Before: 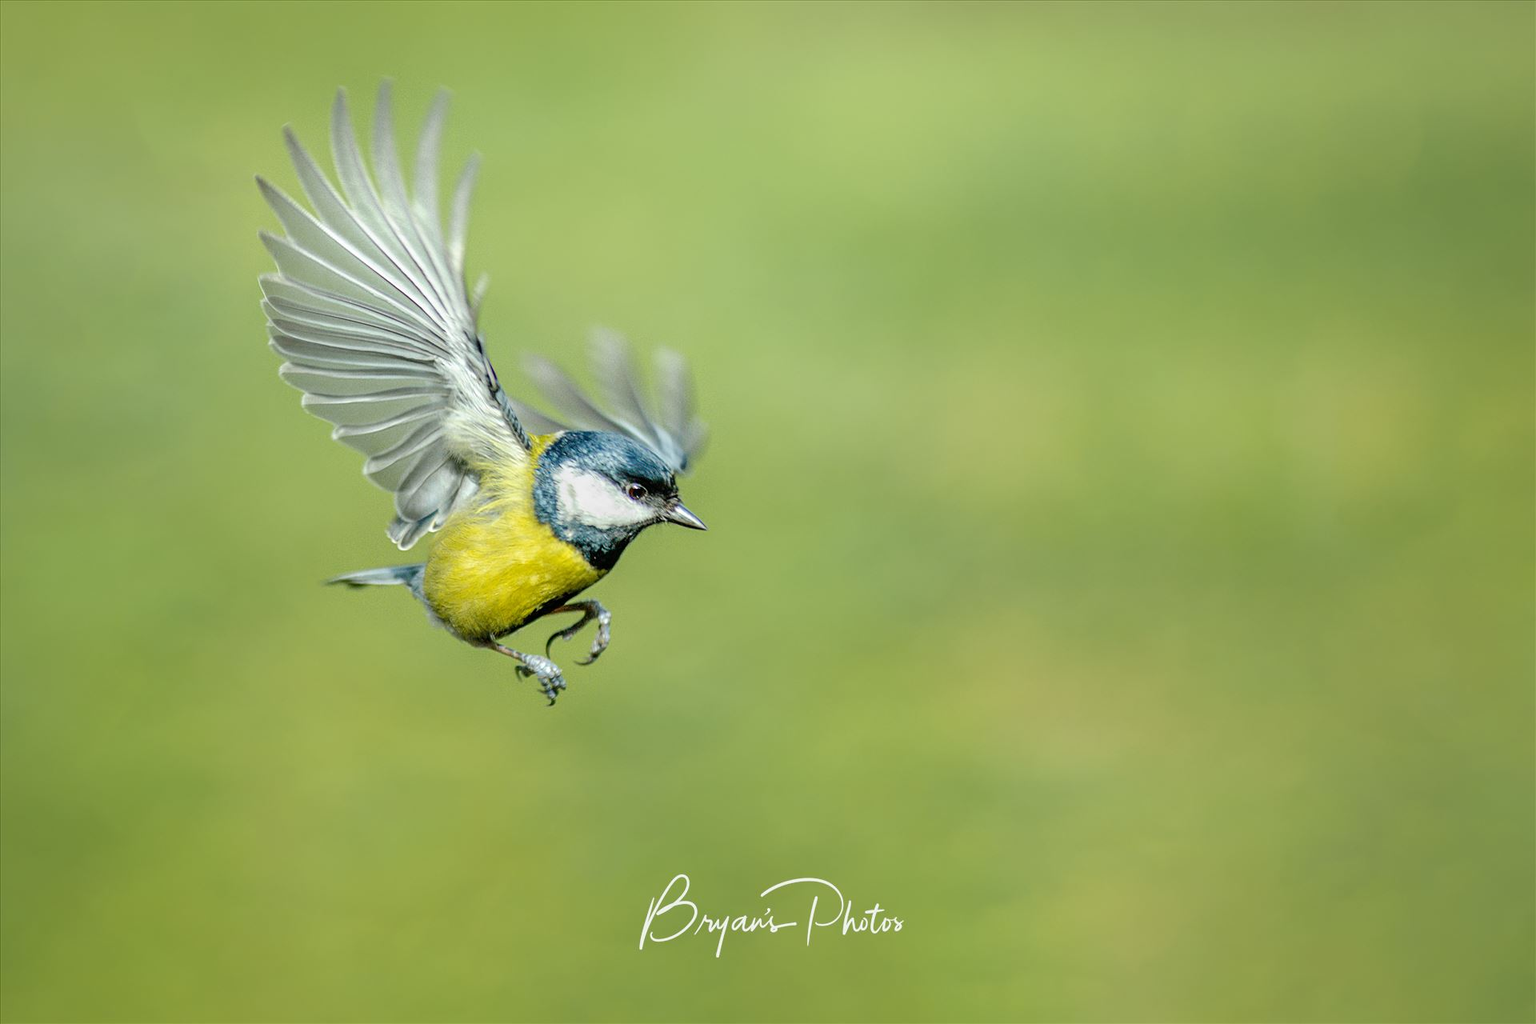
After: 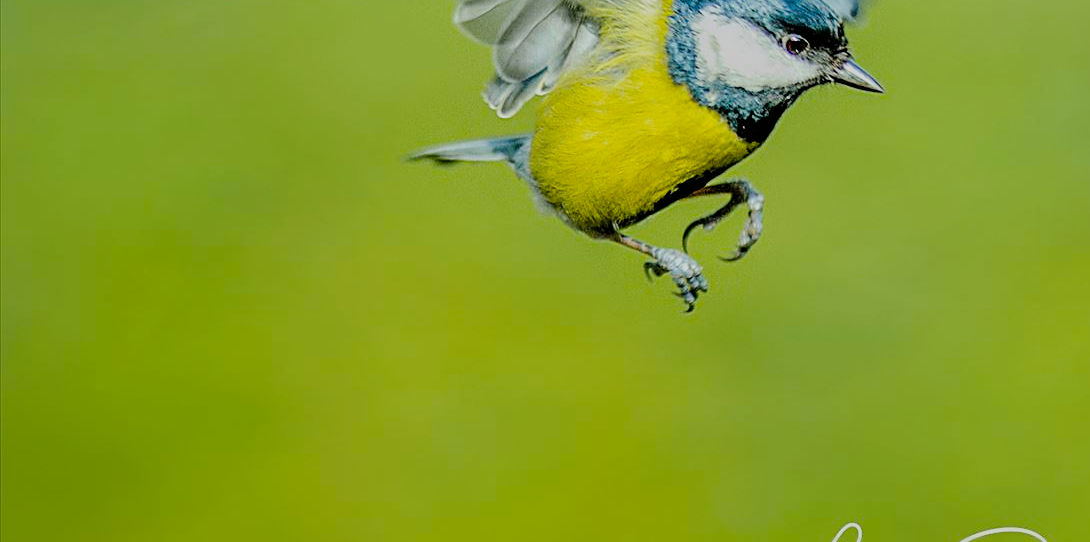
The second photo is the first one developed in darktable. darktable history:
sharpen: radius 1.952
filmic rgb: black relative exposure -7.17 EV, white relative exposure 5.39 EV, threshold 3.03 EV, hardness 3.02, enable highlight reconstruction true
color balance rgb: linear chroma grading › global chroma 8.81%, perceptual saturation grading › global saturation 18.093%, global vibrance 14.559%
crop: top 44.571%, right 43.222%, bottom 13.082%
color correction: highlights a* -0.218, highlights b* -0.064
